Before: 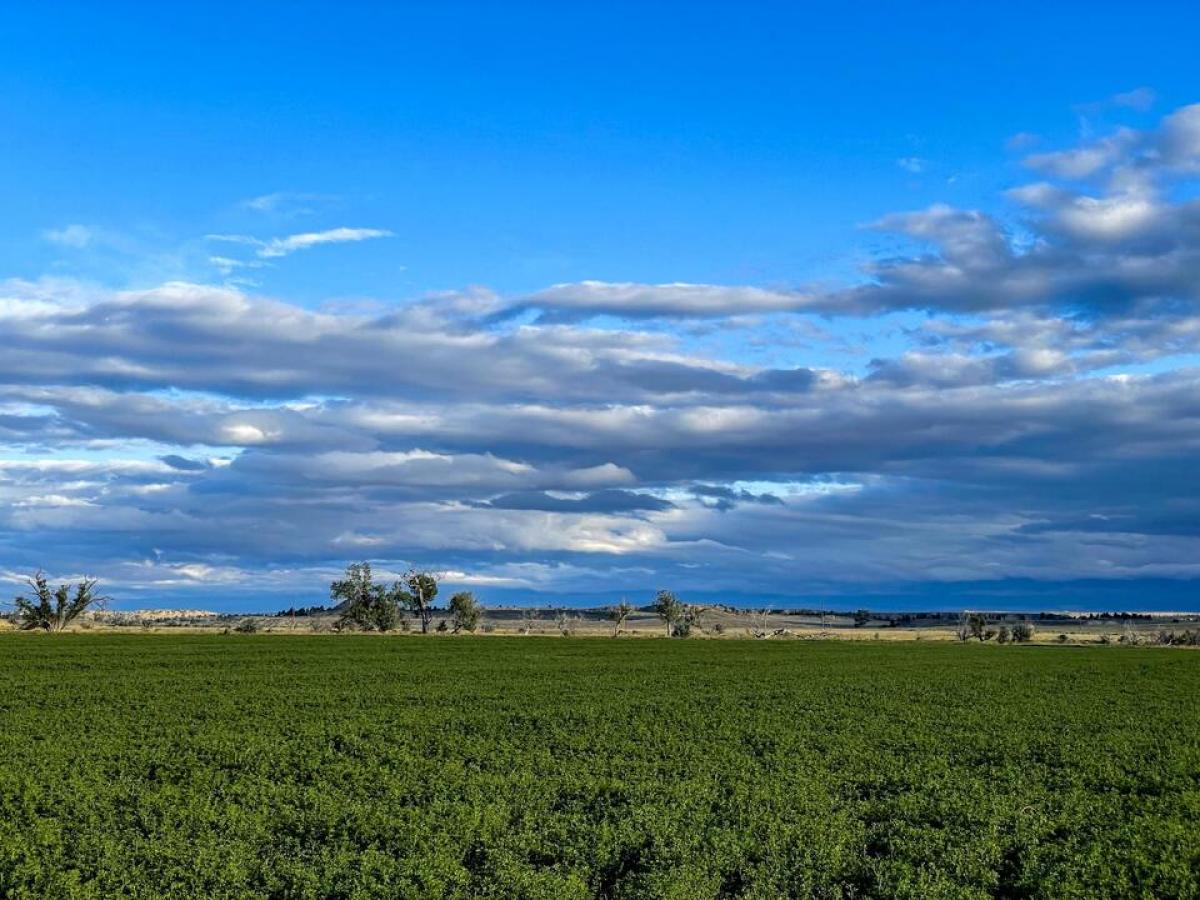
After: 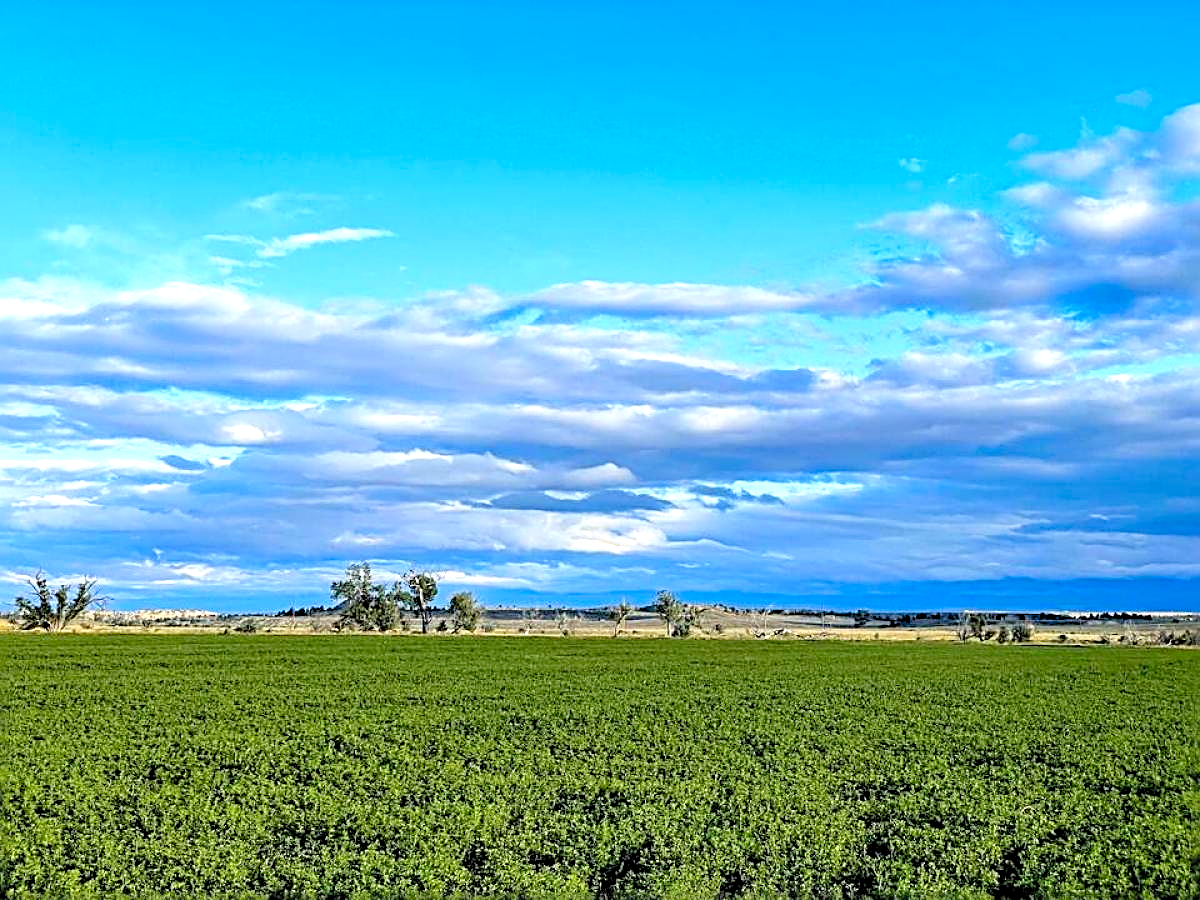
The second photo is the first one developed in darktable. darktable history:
levels: levels [0.036, 0.364, 0.827]
sharpen: radius 2.815, amount 0.712
